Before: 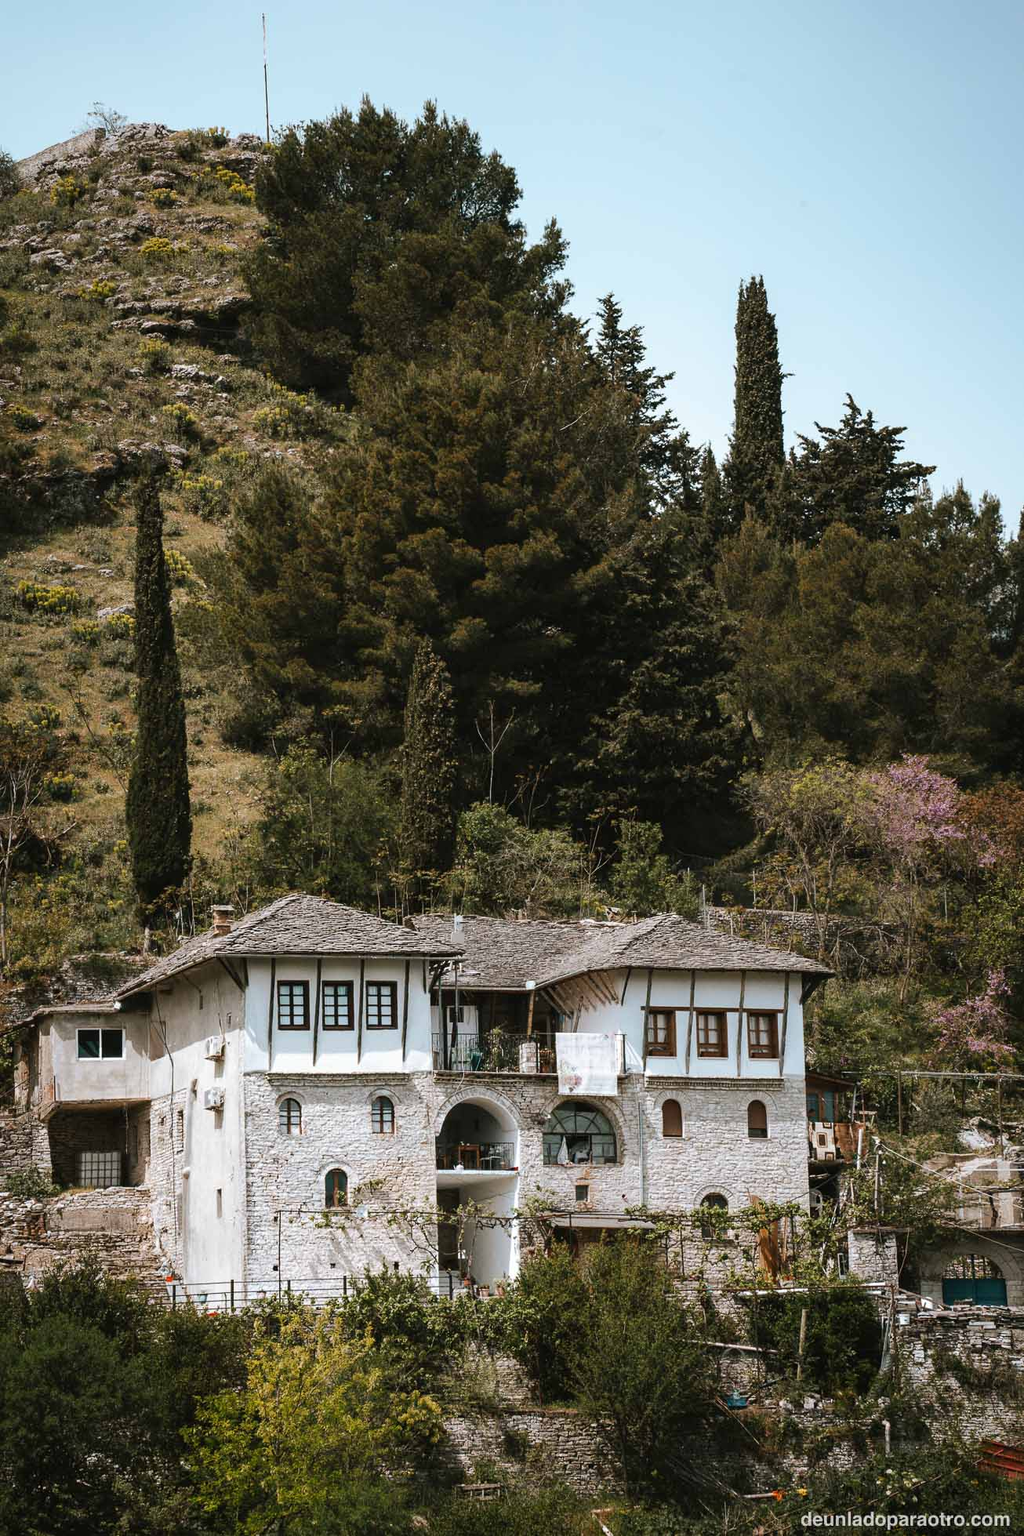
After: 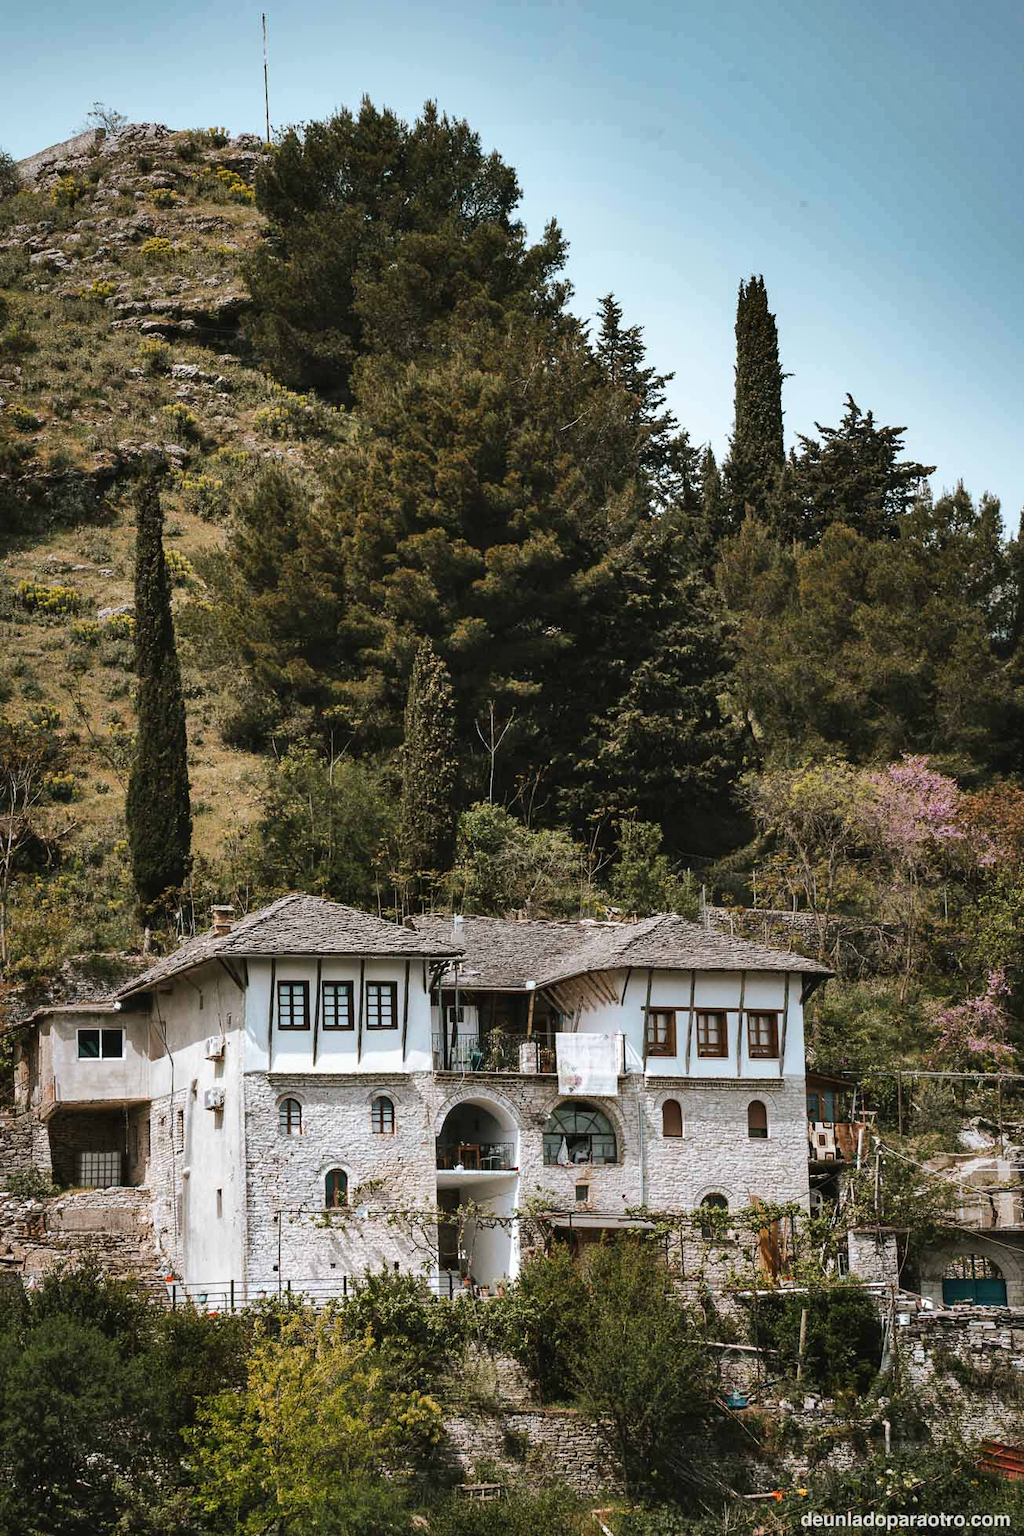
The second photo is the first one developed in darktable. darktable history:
shadows and highlights: radius 108.52, shadows 44.07, highlights -67.8, low approximation 0.01, soften with gaussian
